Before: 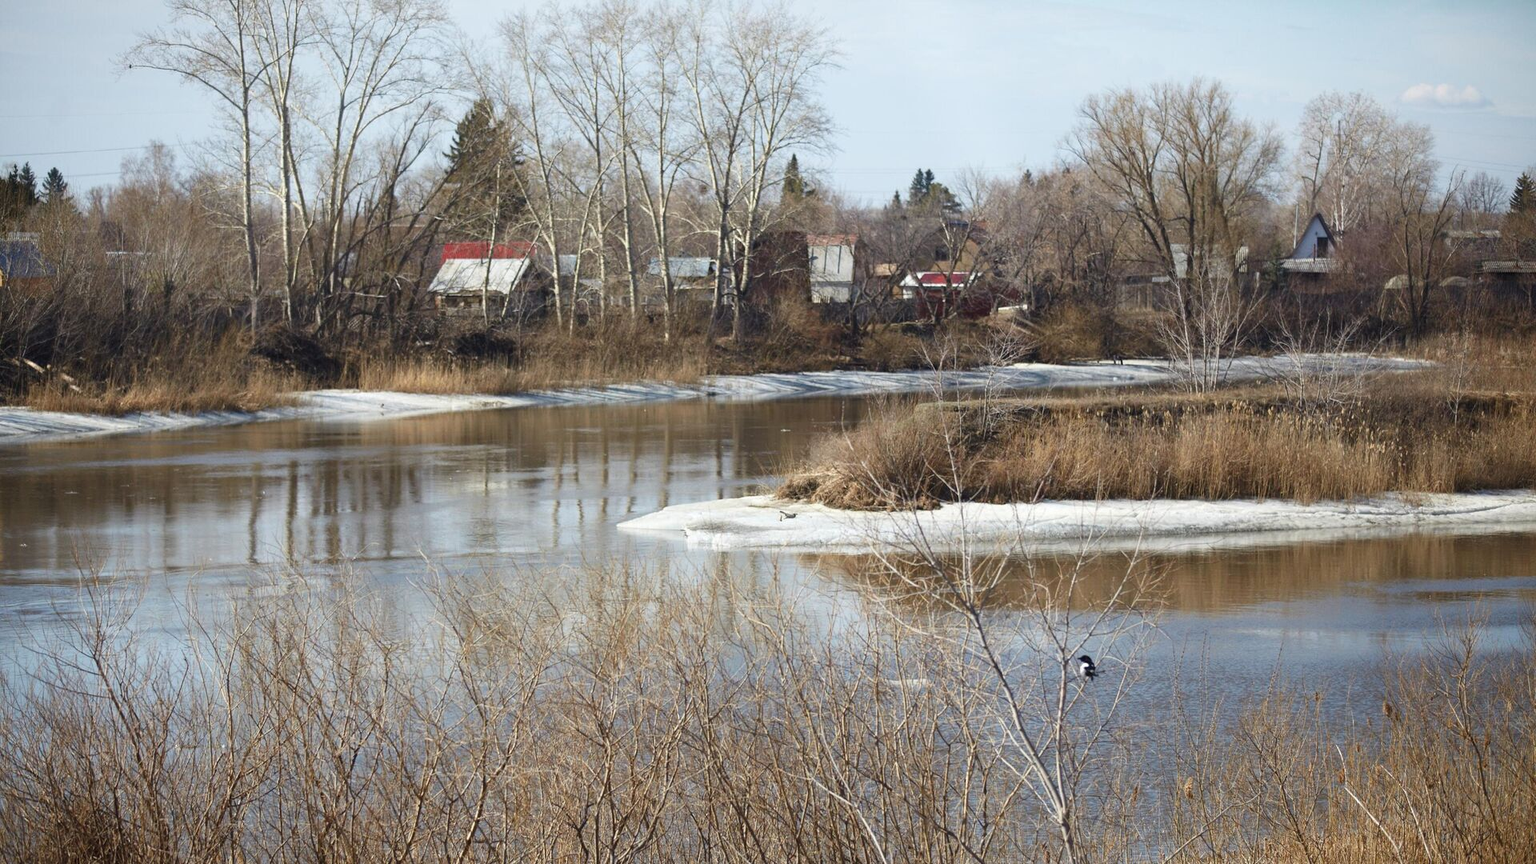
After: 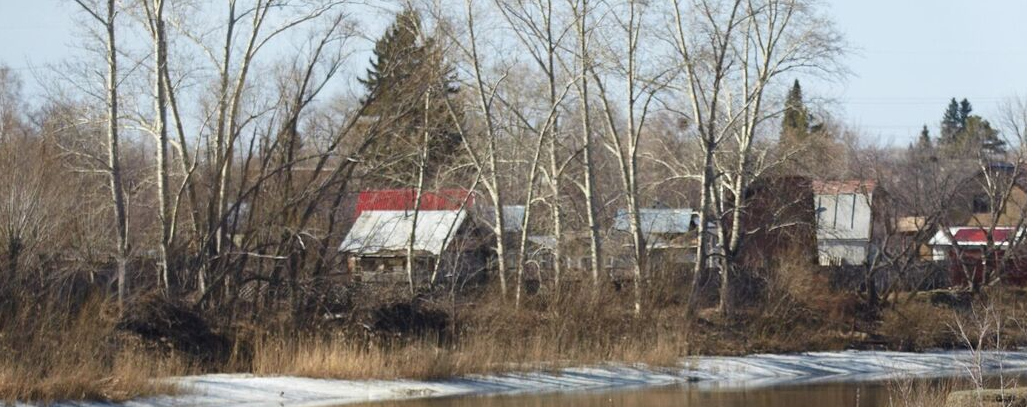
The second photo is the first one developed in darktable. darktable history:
crop: left 10.215%, top 10.551%, right 36.262%, bottom 51.747%
